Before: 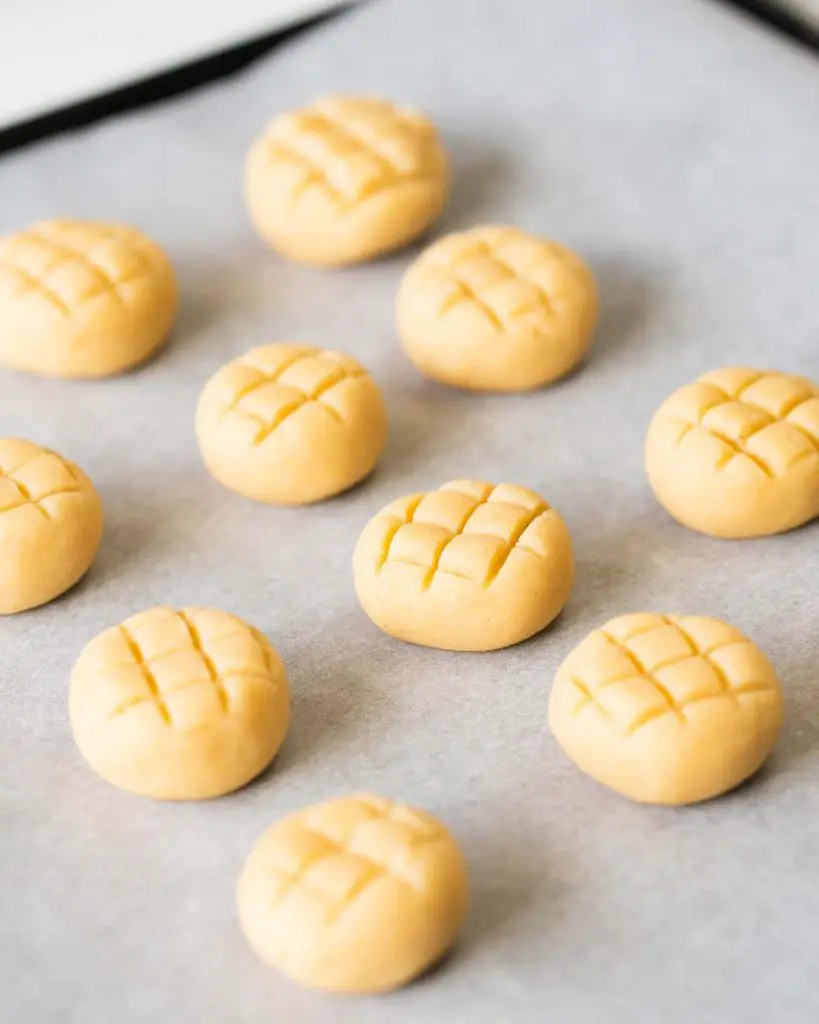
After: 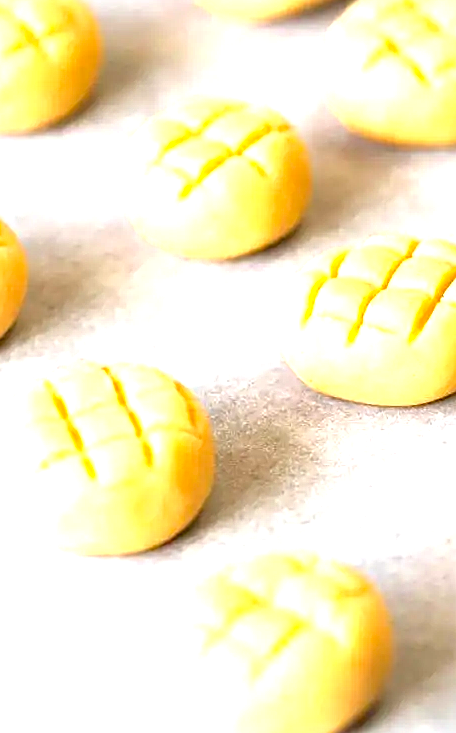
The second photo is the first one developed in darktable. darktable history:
local contrast: mode bilateral grid, contrast 19, coarseness 50, detail 149%, midtone range 0.2
color correction: highlights b* 0.04, saturation 1.11
exposure: black level correction 0, exposure 1 EV, compensate highlight preservation false
haze removal: compatibility mode true, adaptive false
crop: left 9.255%, top 23.983%, right 35.025%, bottom 4.398%
sharpen: on, module defaults
